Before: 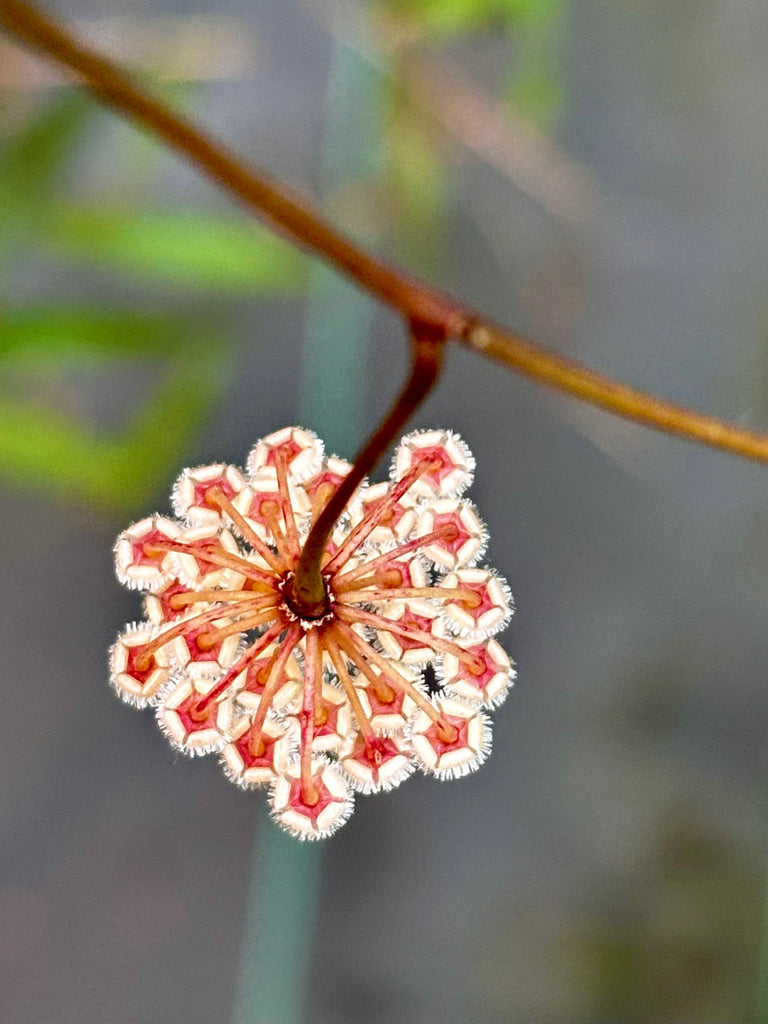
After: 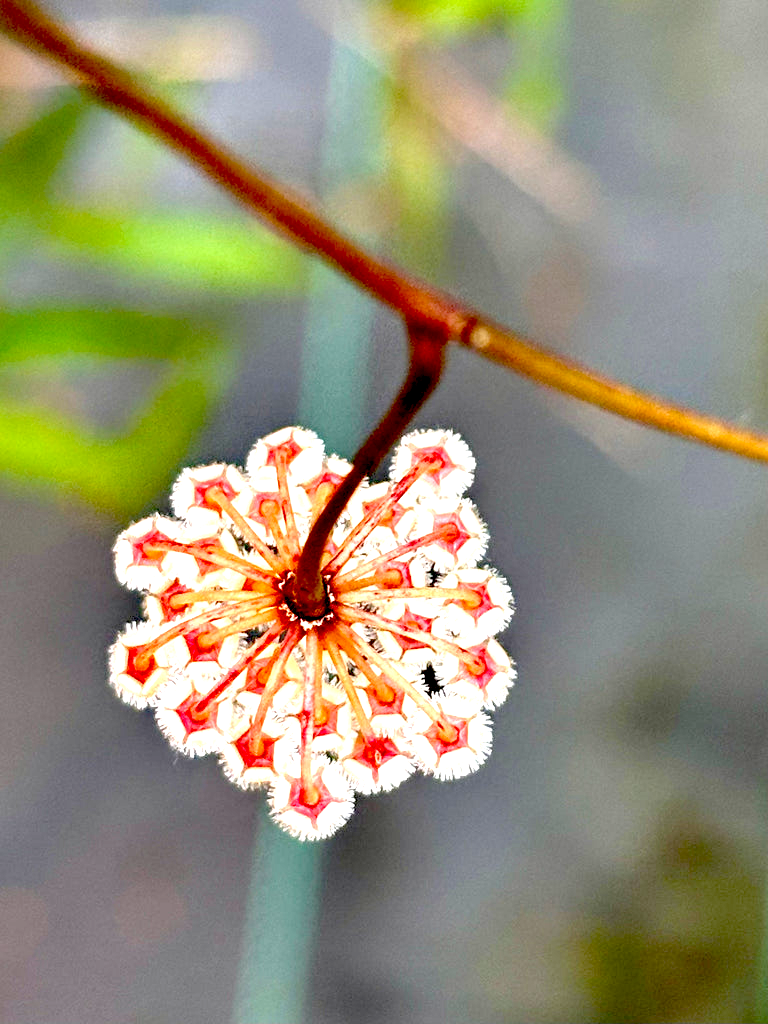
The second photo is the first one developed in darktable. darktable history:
exposure: black level correction 0.035, exposure 0.91 EV, compensate exposure bias true, compensate highlight preservation false
